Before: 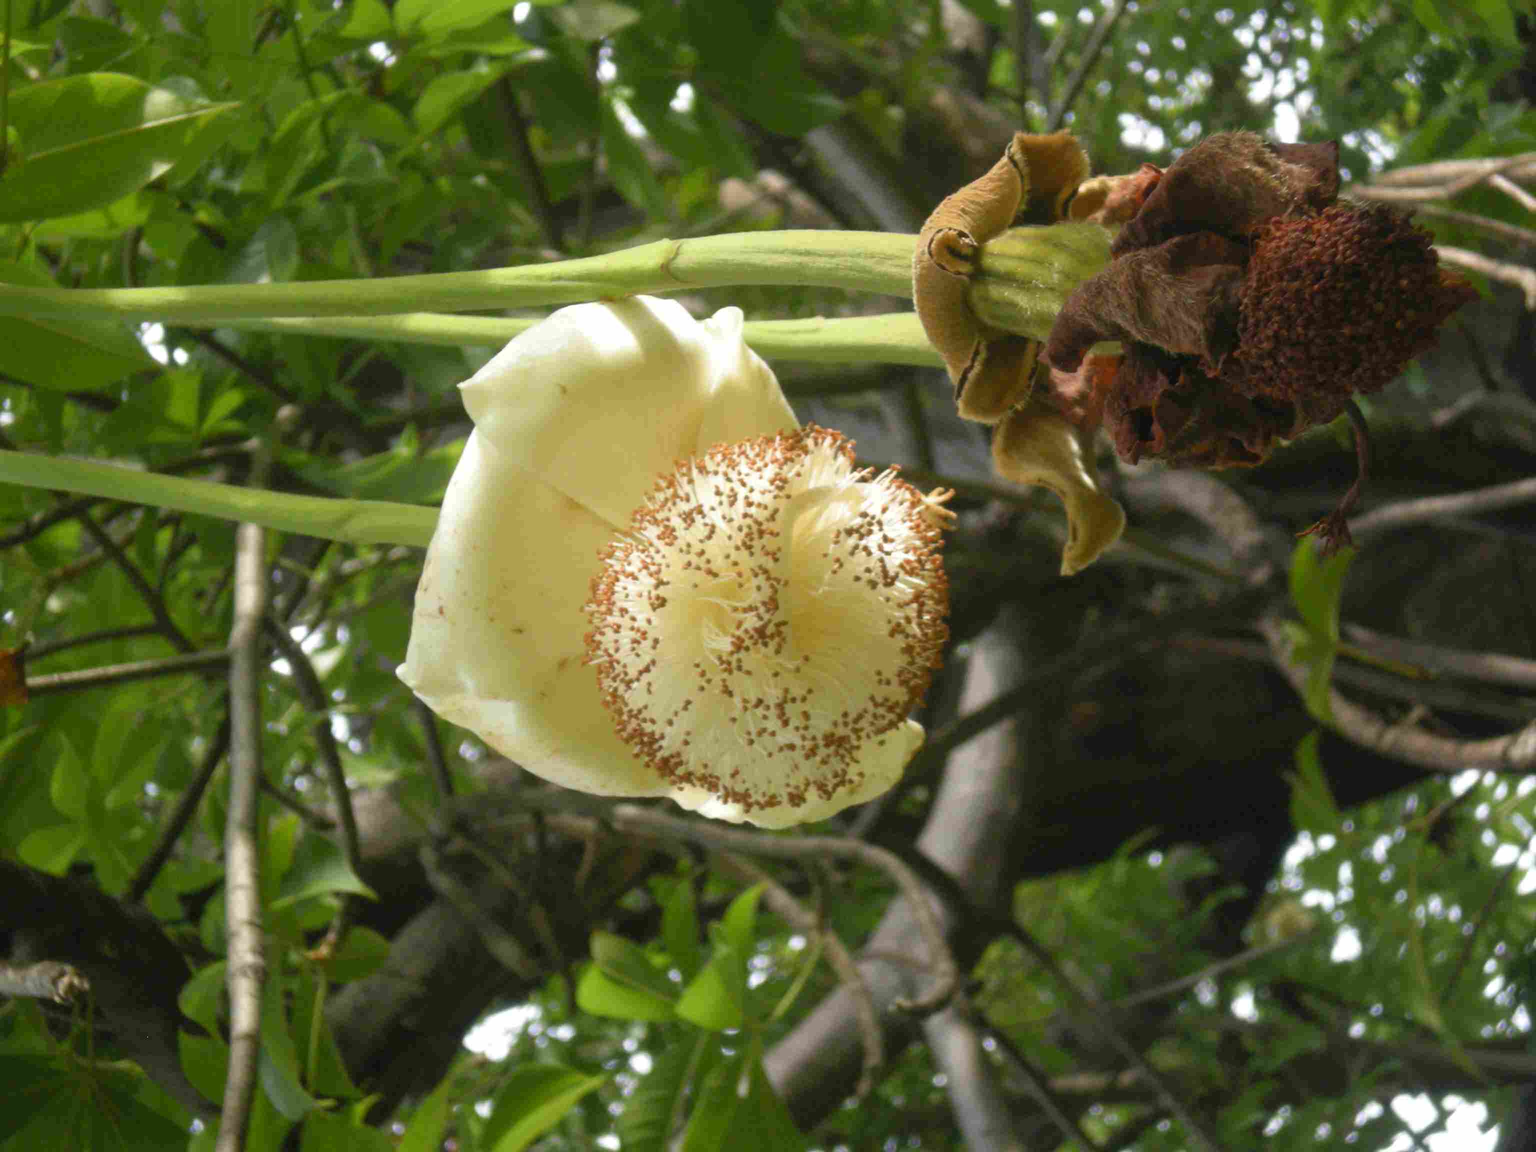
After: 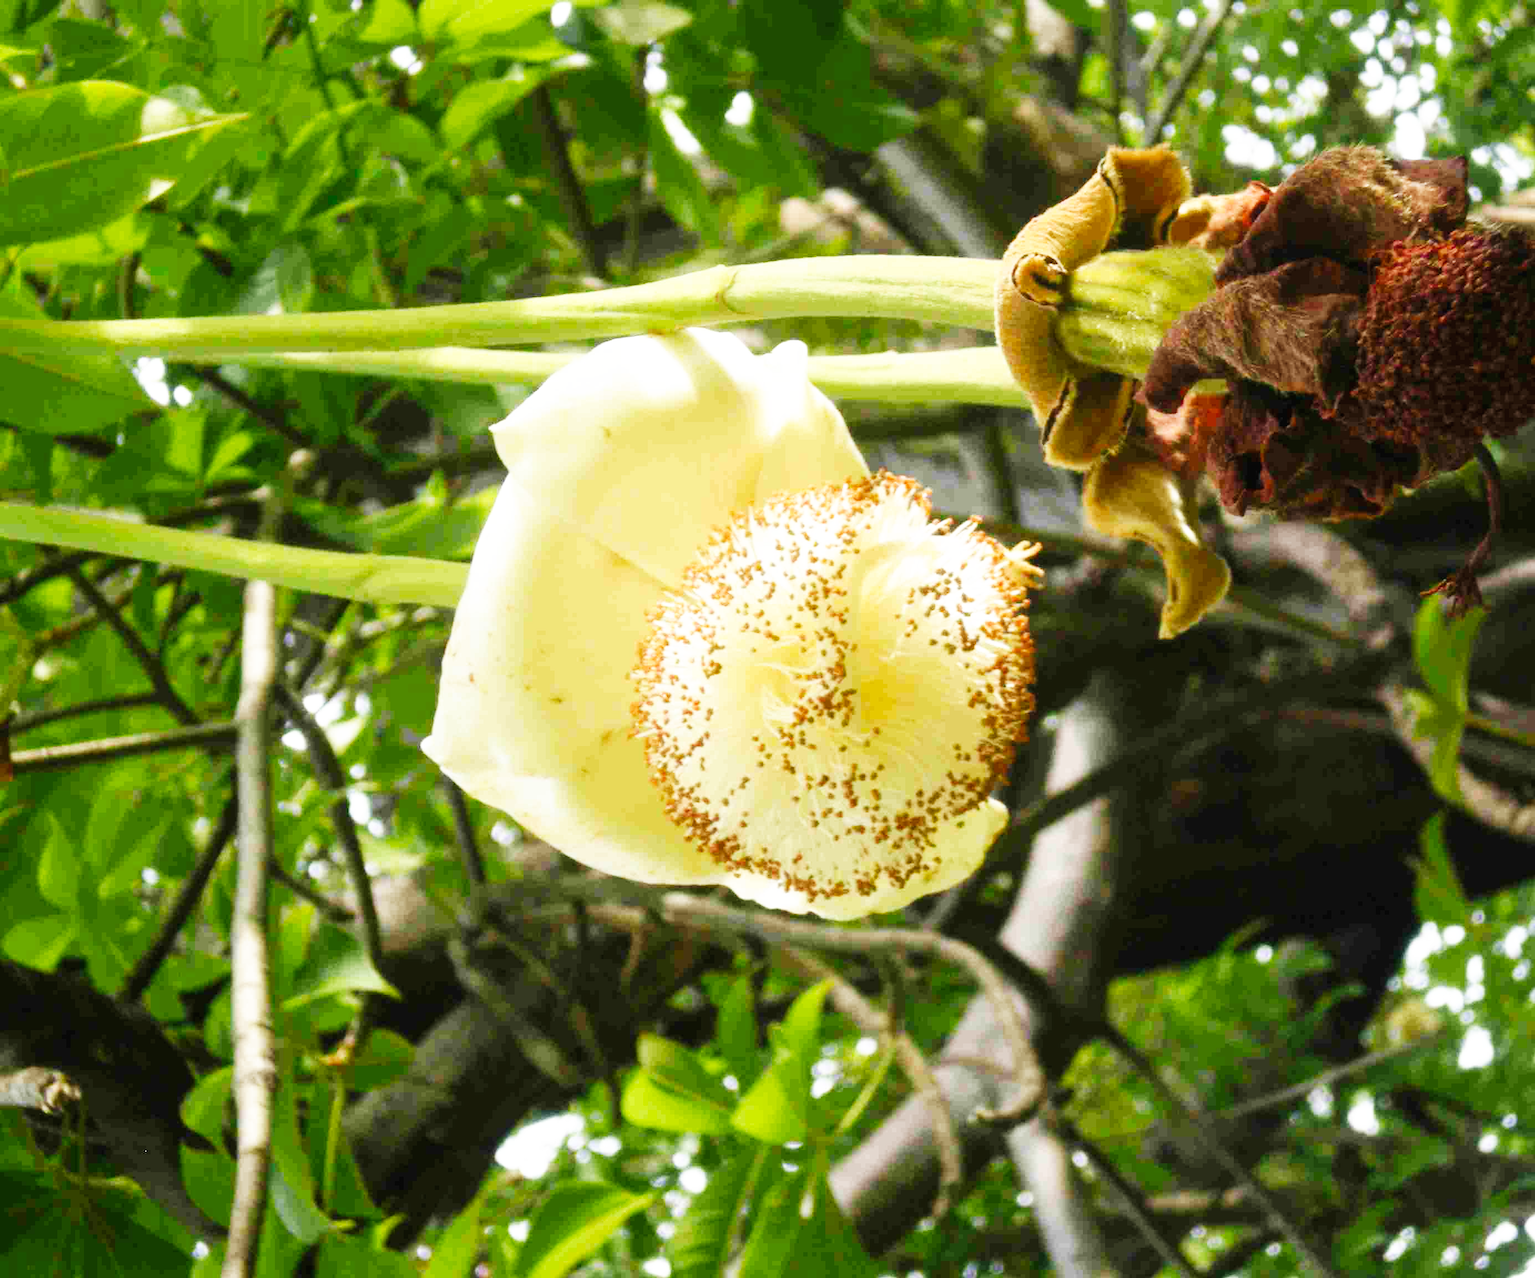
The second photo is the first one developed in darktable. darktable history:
base curve: curves: ch0 [(0, 0) (0.007, 0.004) (0.027, 0.03) (0.046, 0.07) (0.207, 0.54) (0.442, 0.872) (0.673, 0.972) (1, 1)], preserve colors none
crop and rotate: left 1.088%, right 8.807%
